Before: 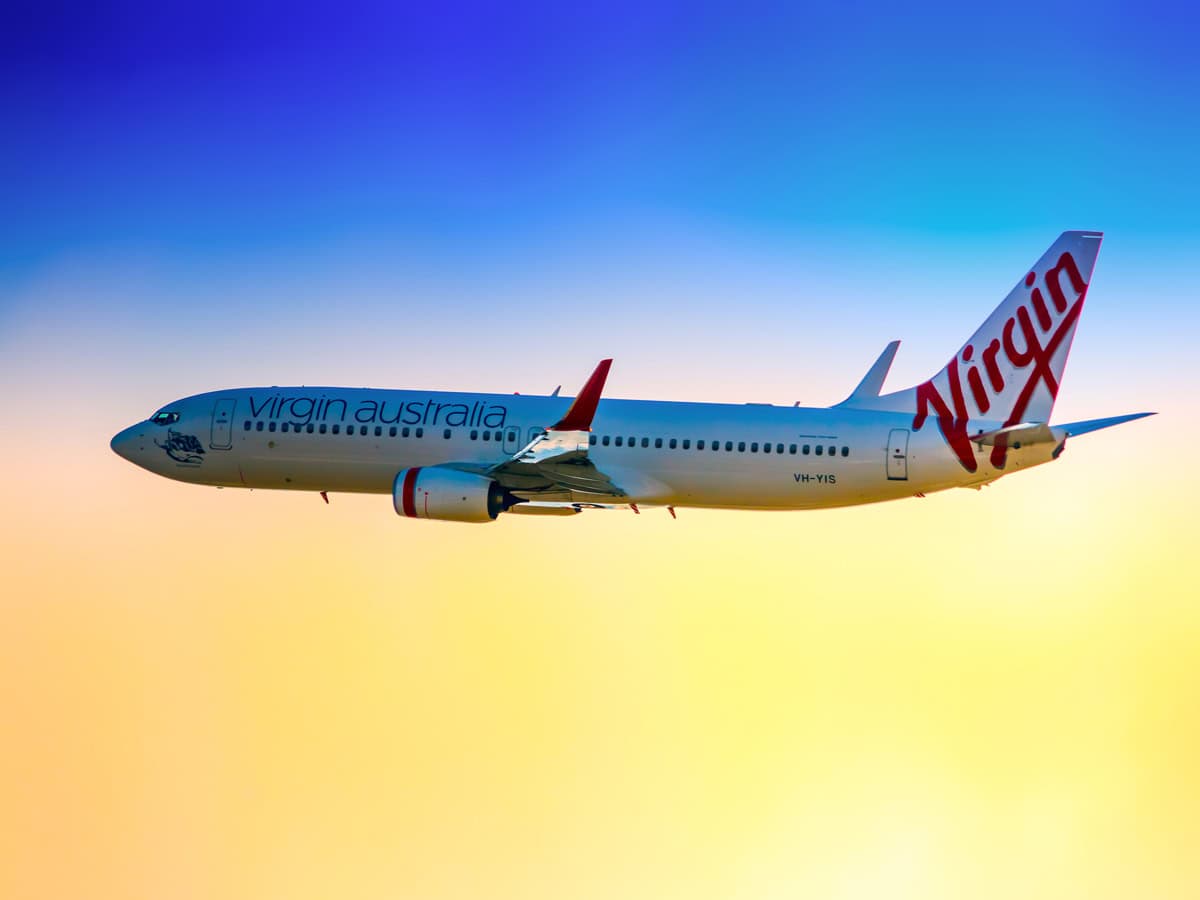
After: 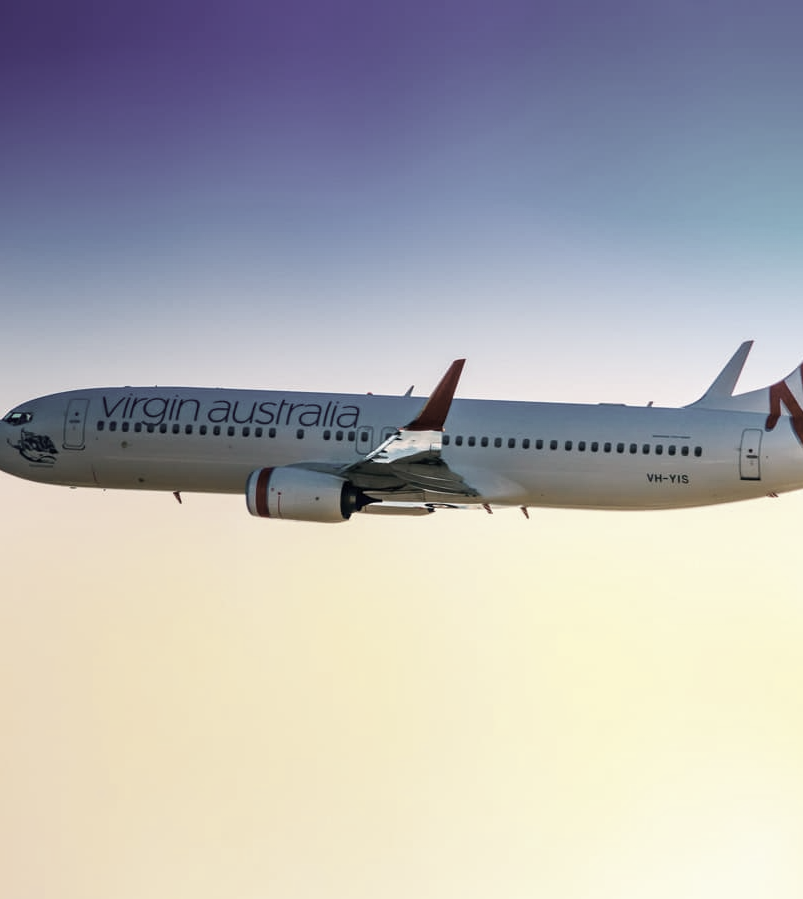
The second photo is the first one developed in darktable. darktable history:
crop and rotate: left 12.279%, right 20.784%
color correction: highlights b* -0.031, saturation 0.339
